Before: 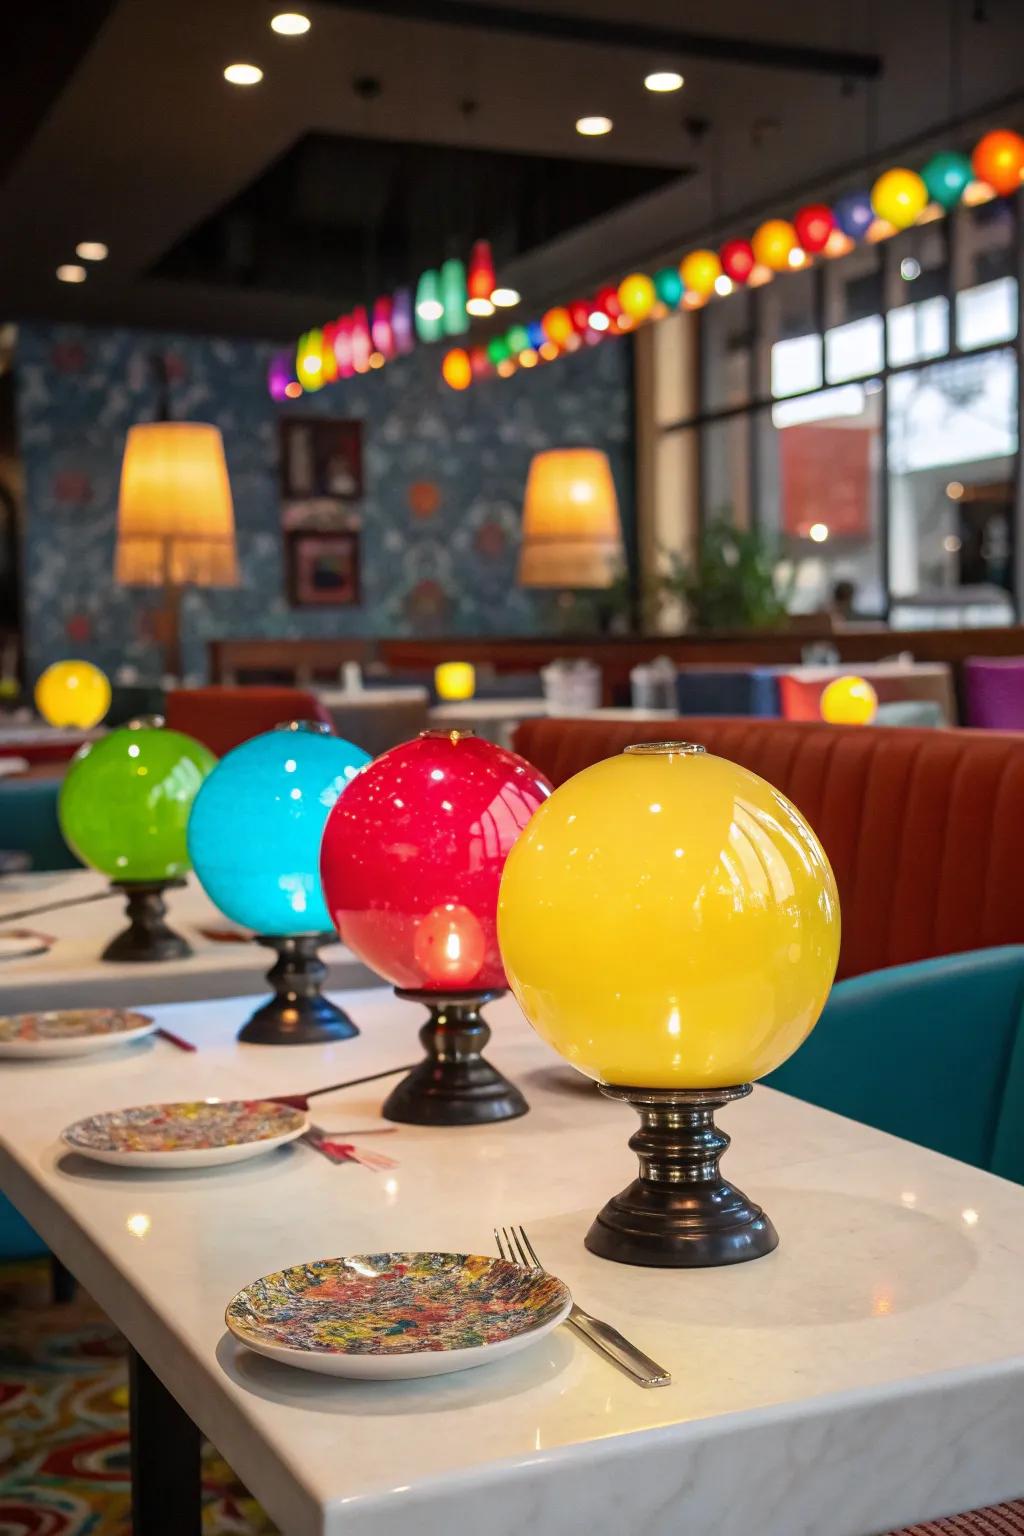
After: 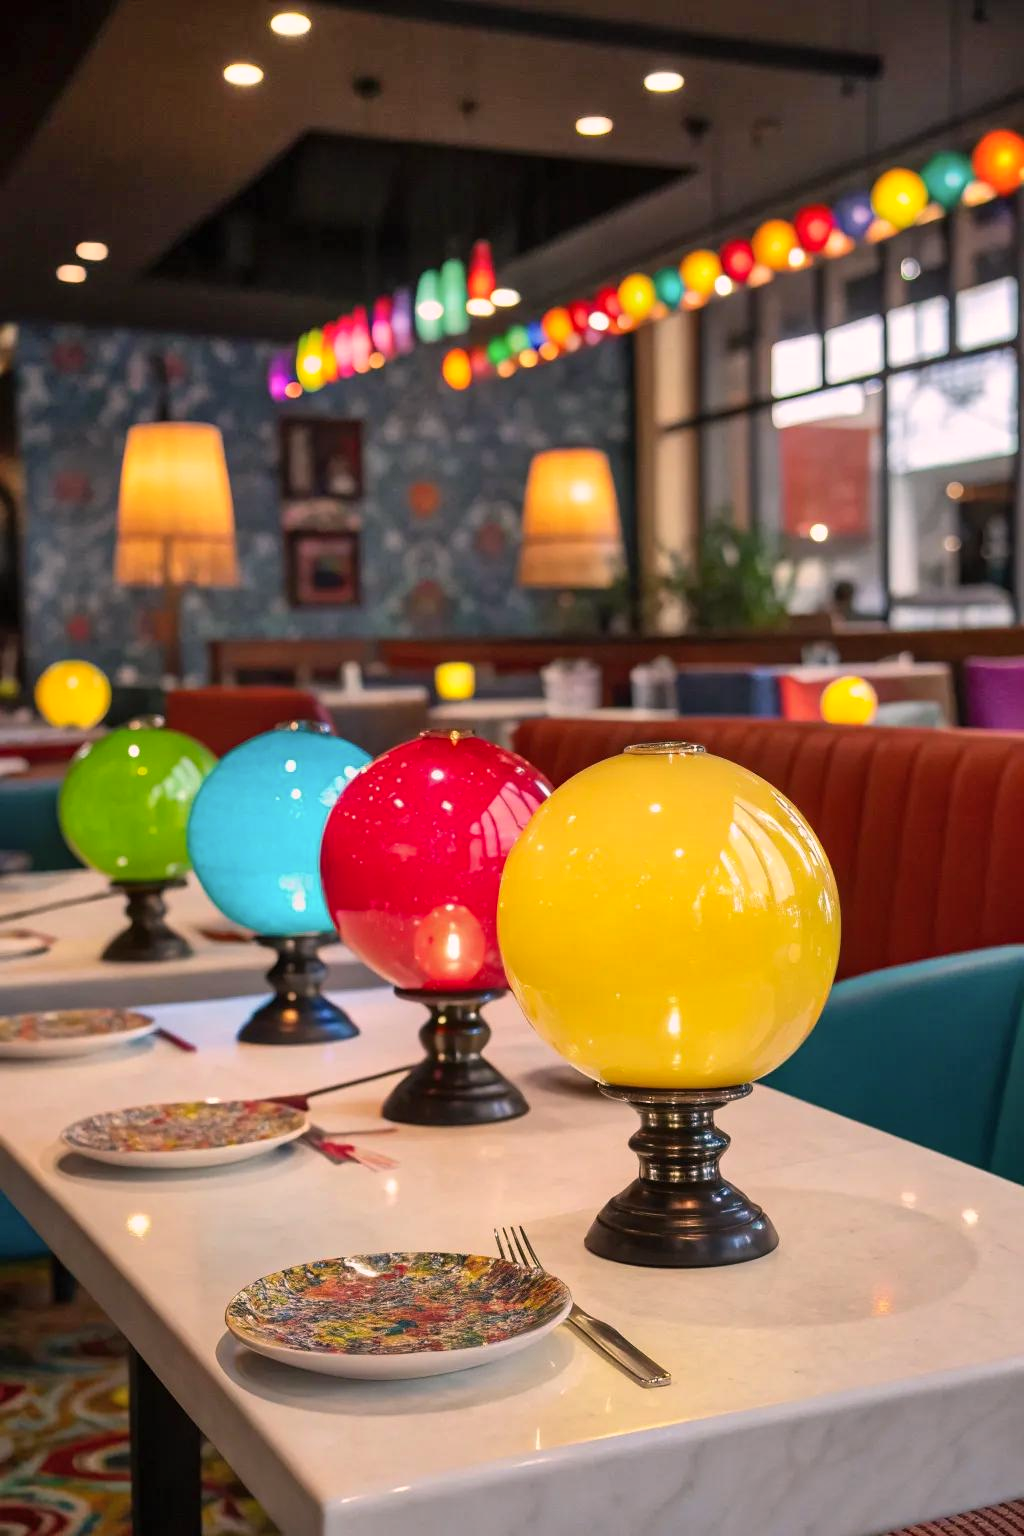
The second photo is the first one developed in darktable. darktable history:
shadows and highlights: soften with gaussian
color correction: highlights a* 8.07, highlights b* 3.91
